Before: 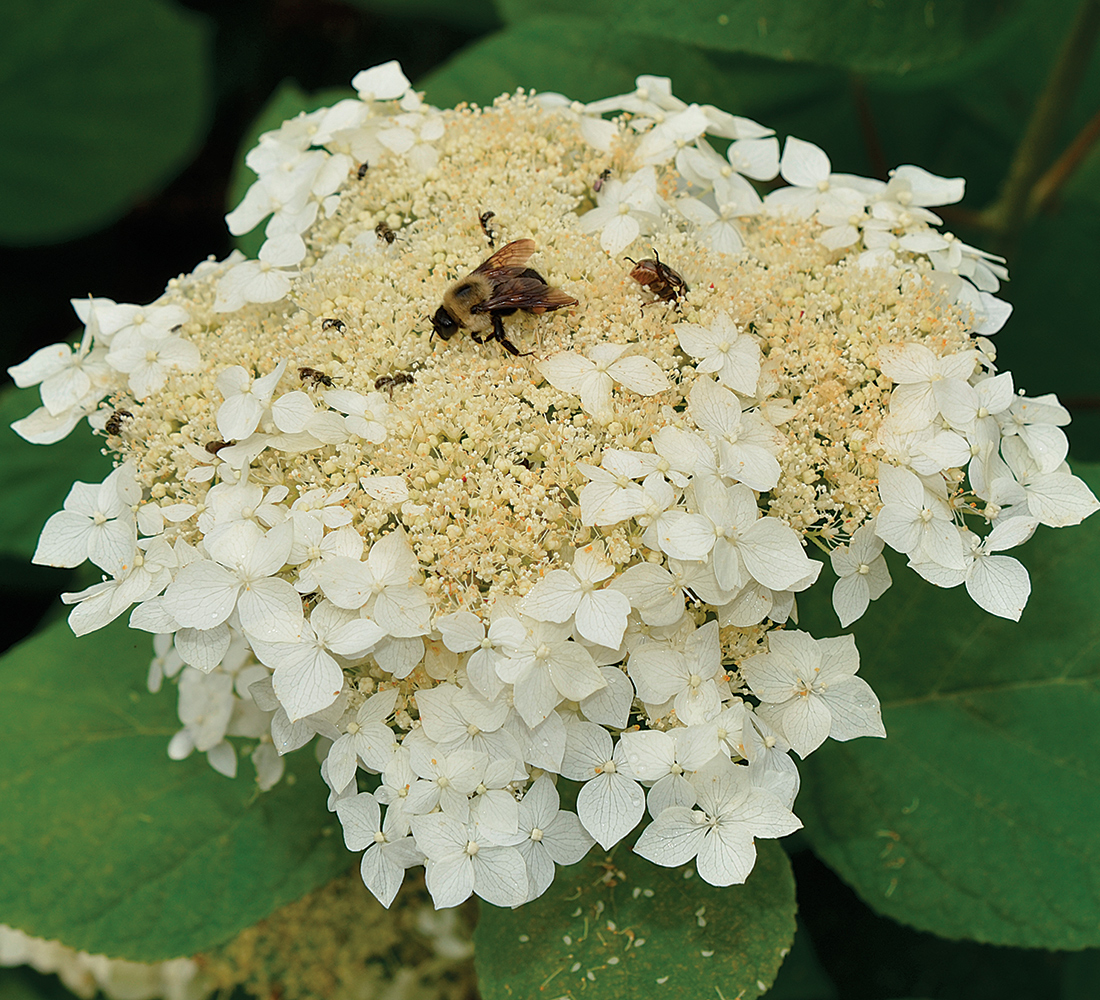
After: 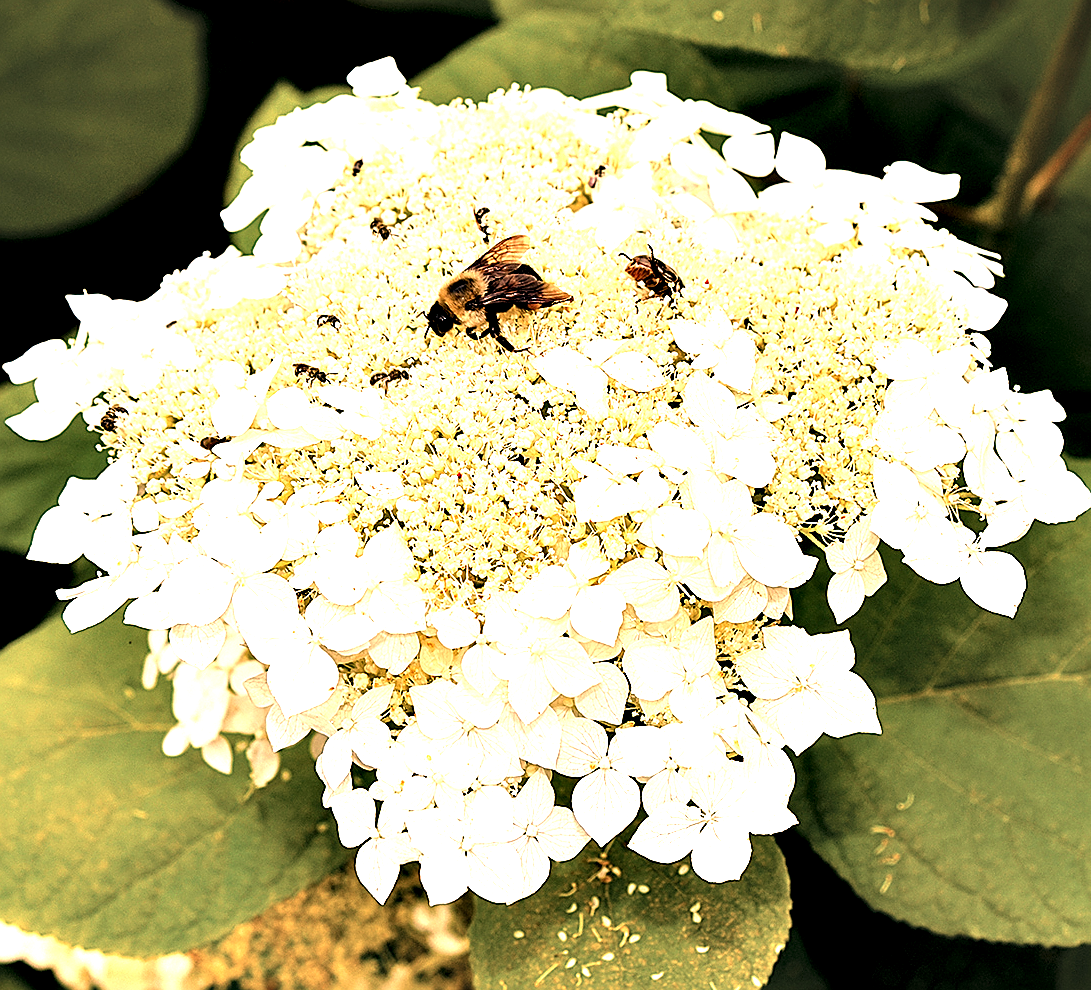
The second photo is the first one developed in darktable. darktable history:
tone equalizer: -8 EV -1.11 EV, -7 EV -1.03 EV, -6 EV -0.828 EV, -5 EV -0.611 EV, -3 EV 0.565 EV, -2 EV 0.887 EV, -1 EV 1 EV, +0 EV 1.06 EV
exposure: black level correction 0, exposure 0.895 EV, compensate highlight preservation false
sharpen: on, module defaults
color correction: highlights a* 39.39, highlights b* 39.55, saturation 0.687
crop: left 0.481%, top 0.49%, right 0.249%, bottom 0.476%
contrast equalizer: y [[0.6 ×6], [0.55 ×6], [0 ×6], [0 ×6], [0 ×6]]
